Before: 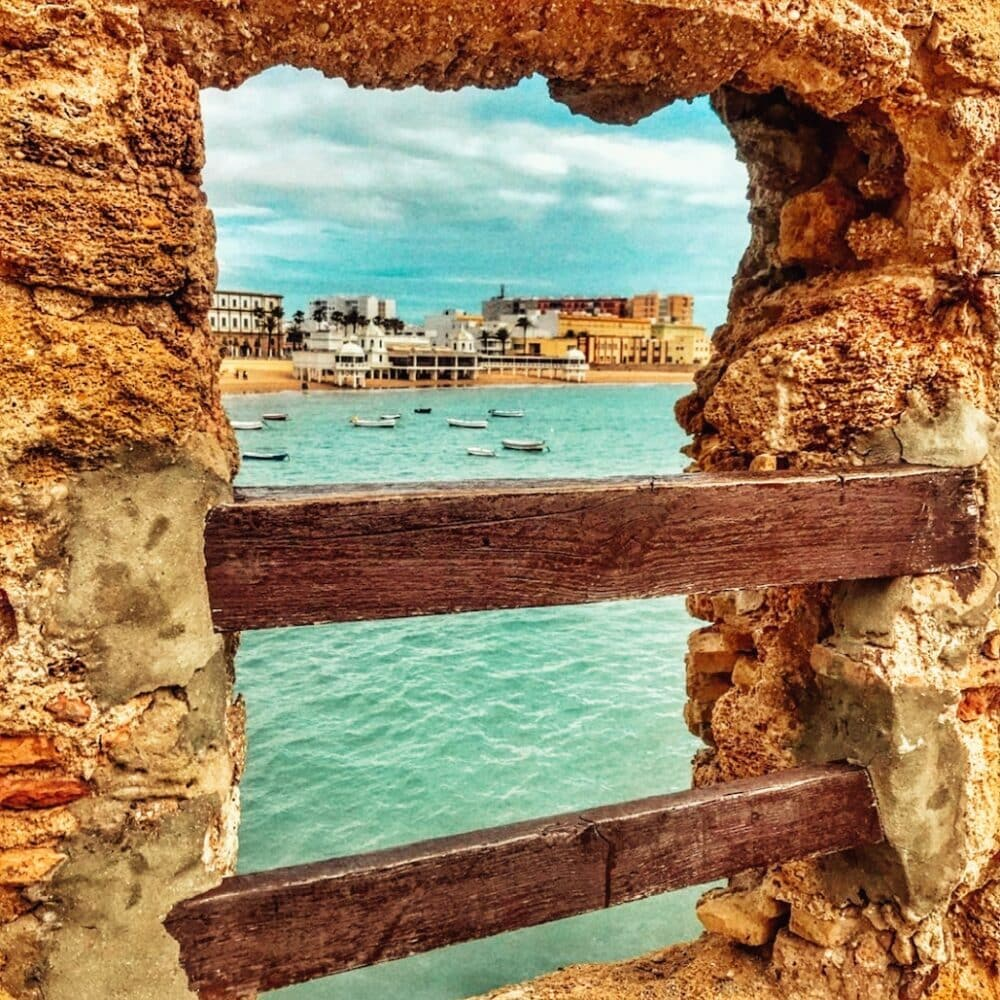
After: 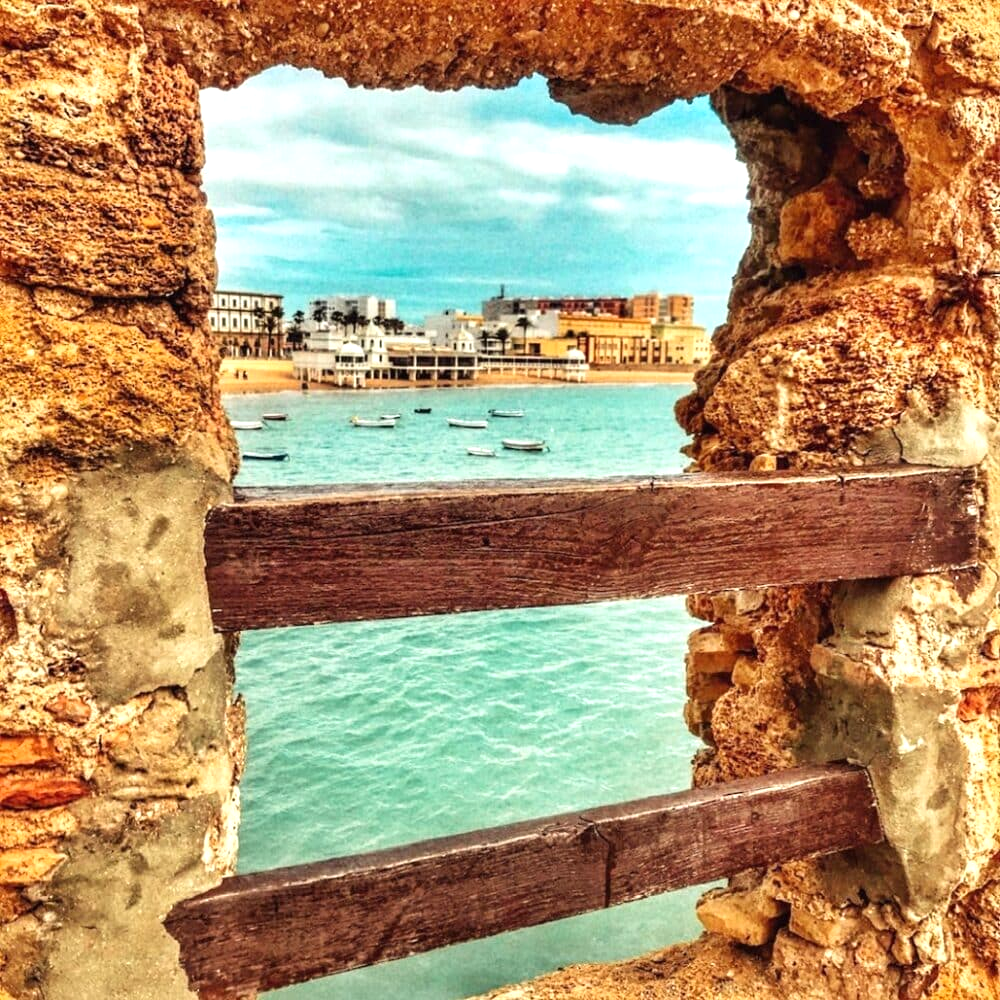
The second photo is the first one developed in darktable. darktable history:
exposure: exposure 0.408 EV, compensate highlight preservation false
